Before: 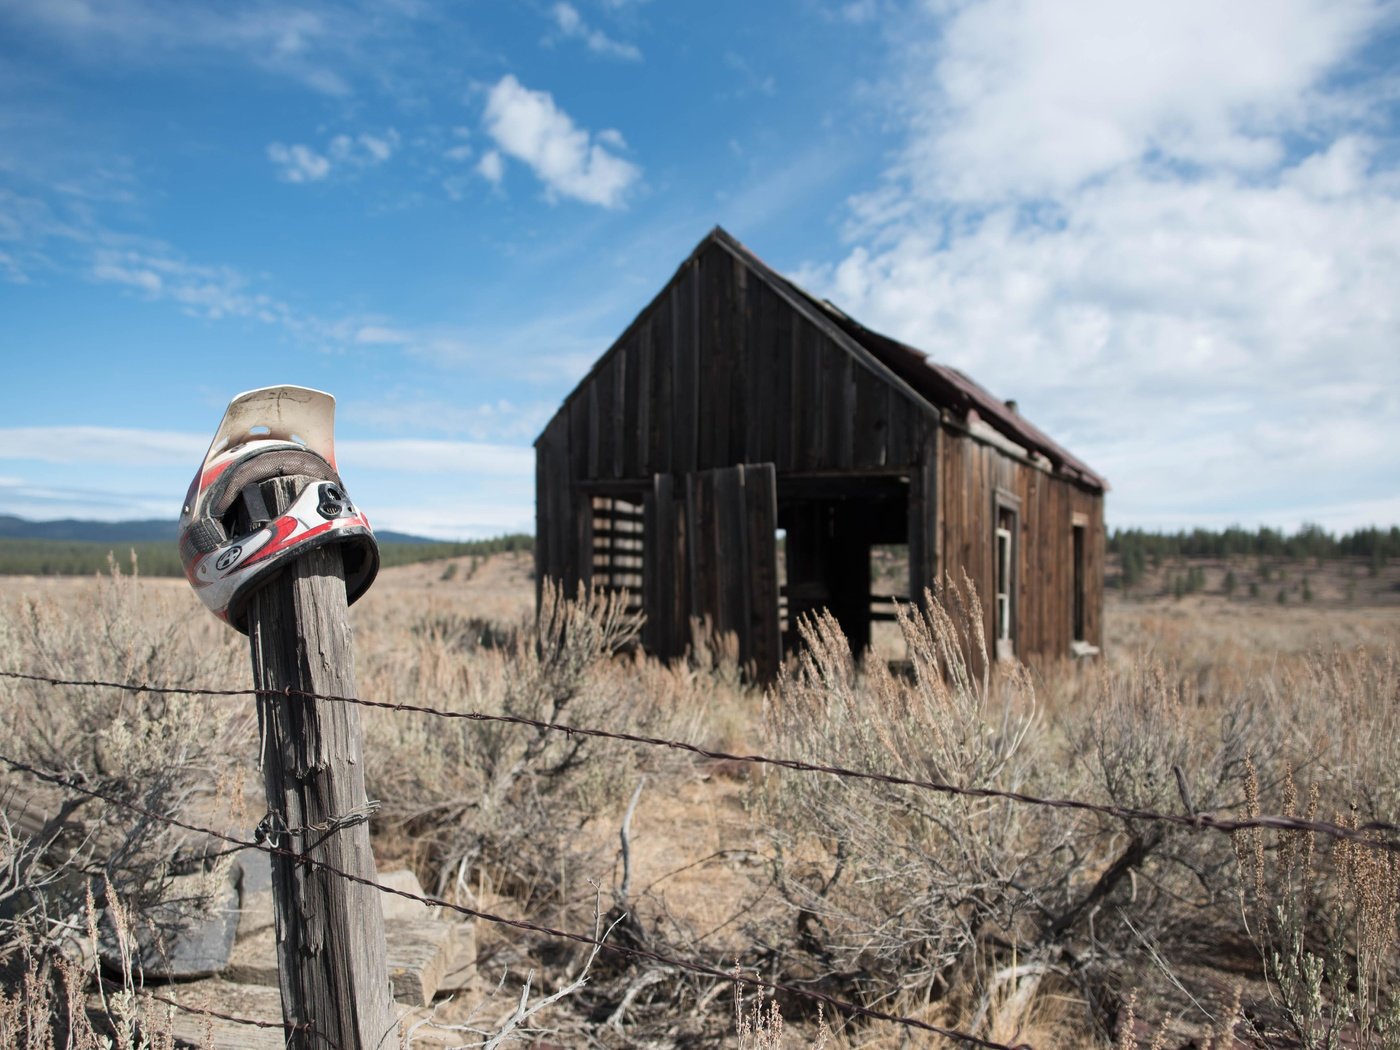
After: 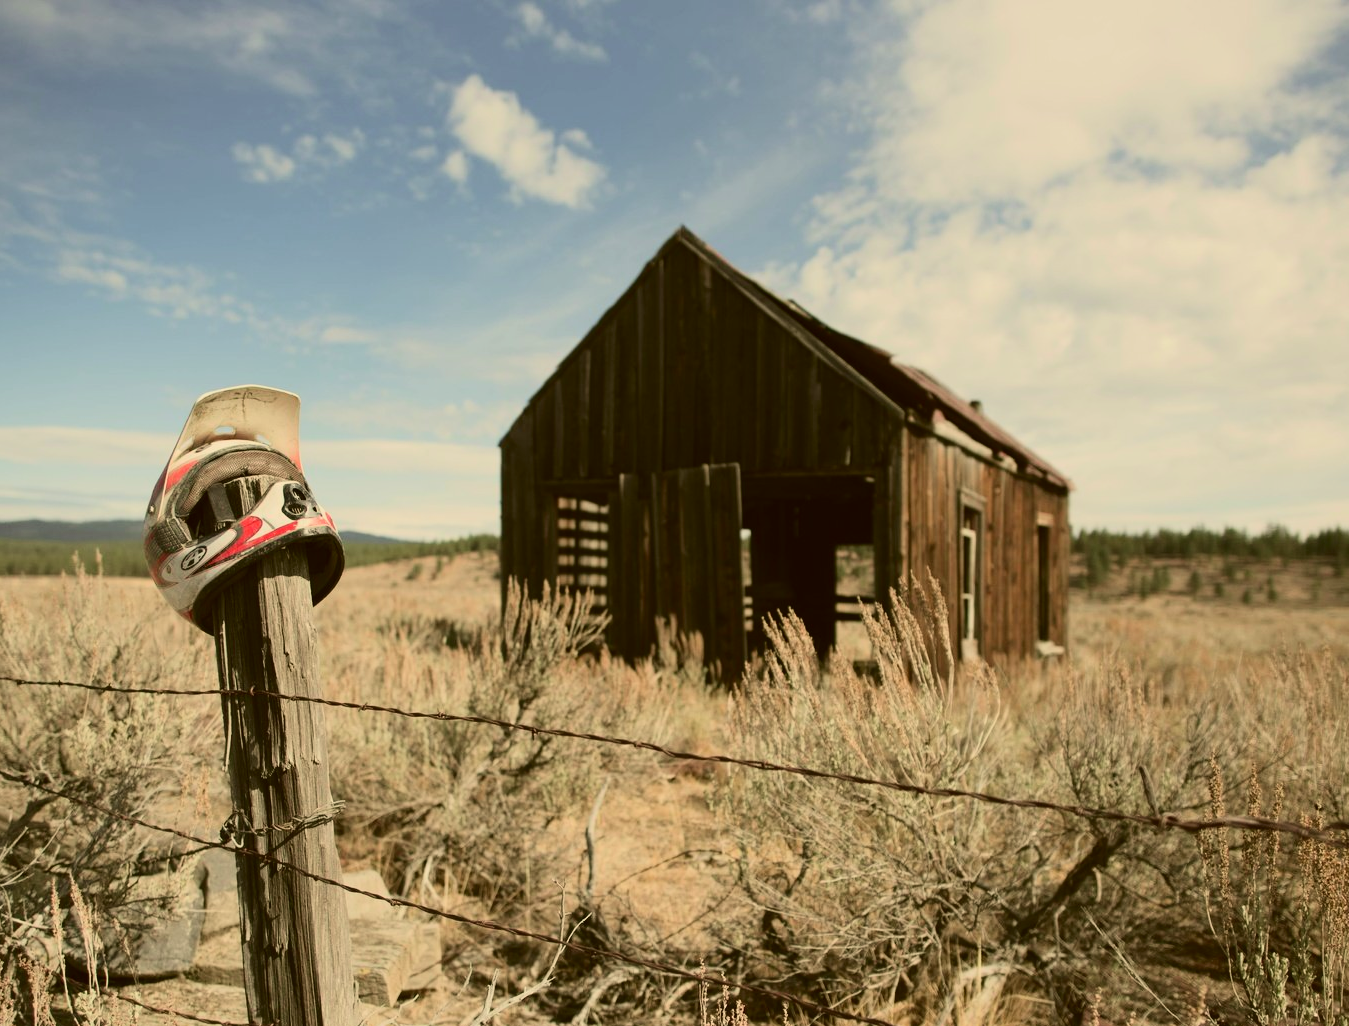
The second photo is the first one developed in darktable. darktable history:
crop and rotate: left 2.536%, right 1.107%, bottom 2.246%
color calibration: illuminant as shot in camera, x 0.358, y 0.373, temperature 4628.91 K
tone curve: curves: ch0 [(0, 0.023) (0.184, 0.168) (0.491, 0.519) (0.748, 0.765) (1, 0.919)]; ch1 [(0, 0) (0.179, 0.173) (0.322, 0.32) (0.424, 0.424) (0.496, 0.501) (0.563, 0.586) (0.761, 0.803) (1, 1)]; ch2 [(0, 0) (0.434, 0.447) (0.483, 0.487) (0.557, 0.541) (0.697, 0.68) (1, 1)], color space Lab, independent channels, preserve colors none
color correction: highlights a* 0.162, highlights b* 29.53, shadows a* -0.162, shadows b* 21.09
